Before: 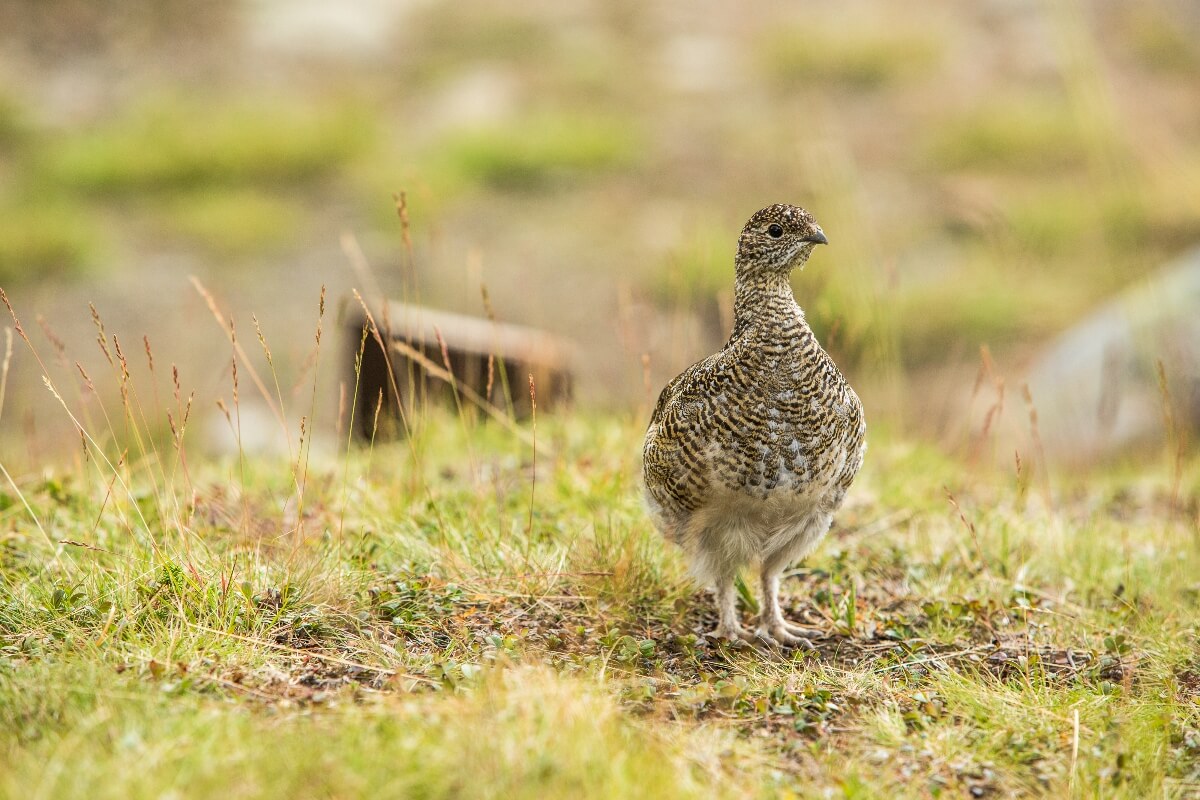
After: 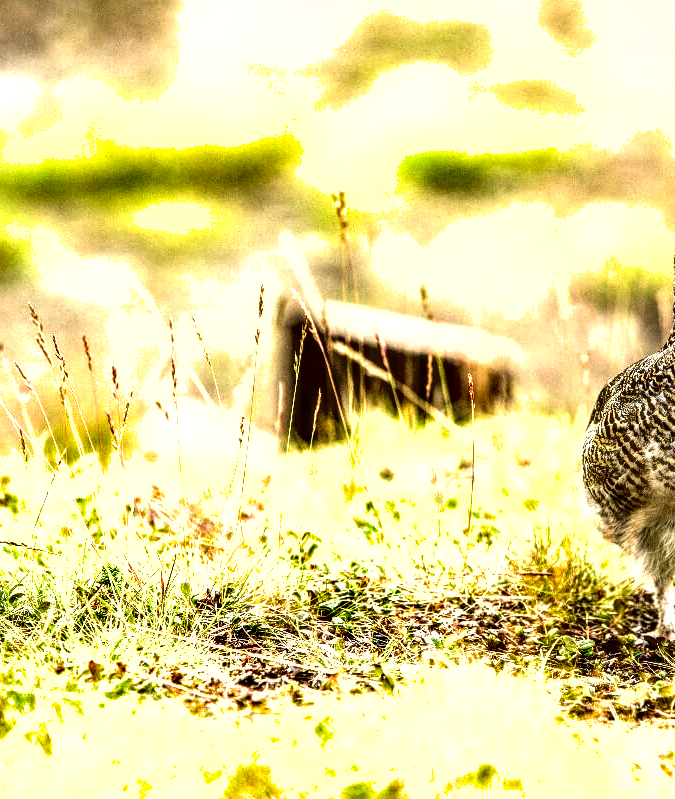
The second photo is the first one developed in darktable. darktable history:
exposure: black level correction 0, exposure 1.2 EV, compensate exposure bias true, compensate highlight preservation false
shadows and highlights: shadows color adjustment 97.66%, soften with gaussian
local contrast: highlights 60%, shadows 60%, detail 160%
crop: left 5.114%, right 38.589%
